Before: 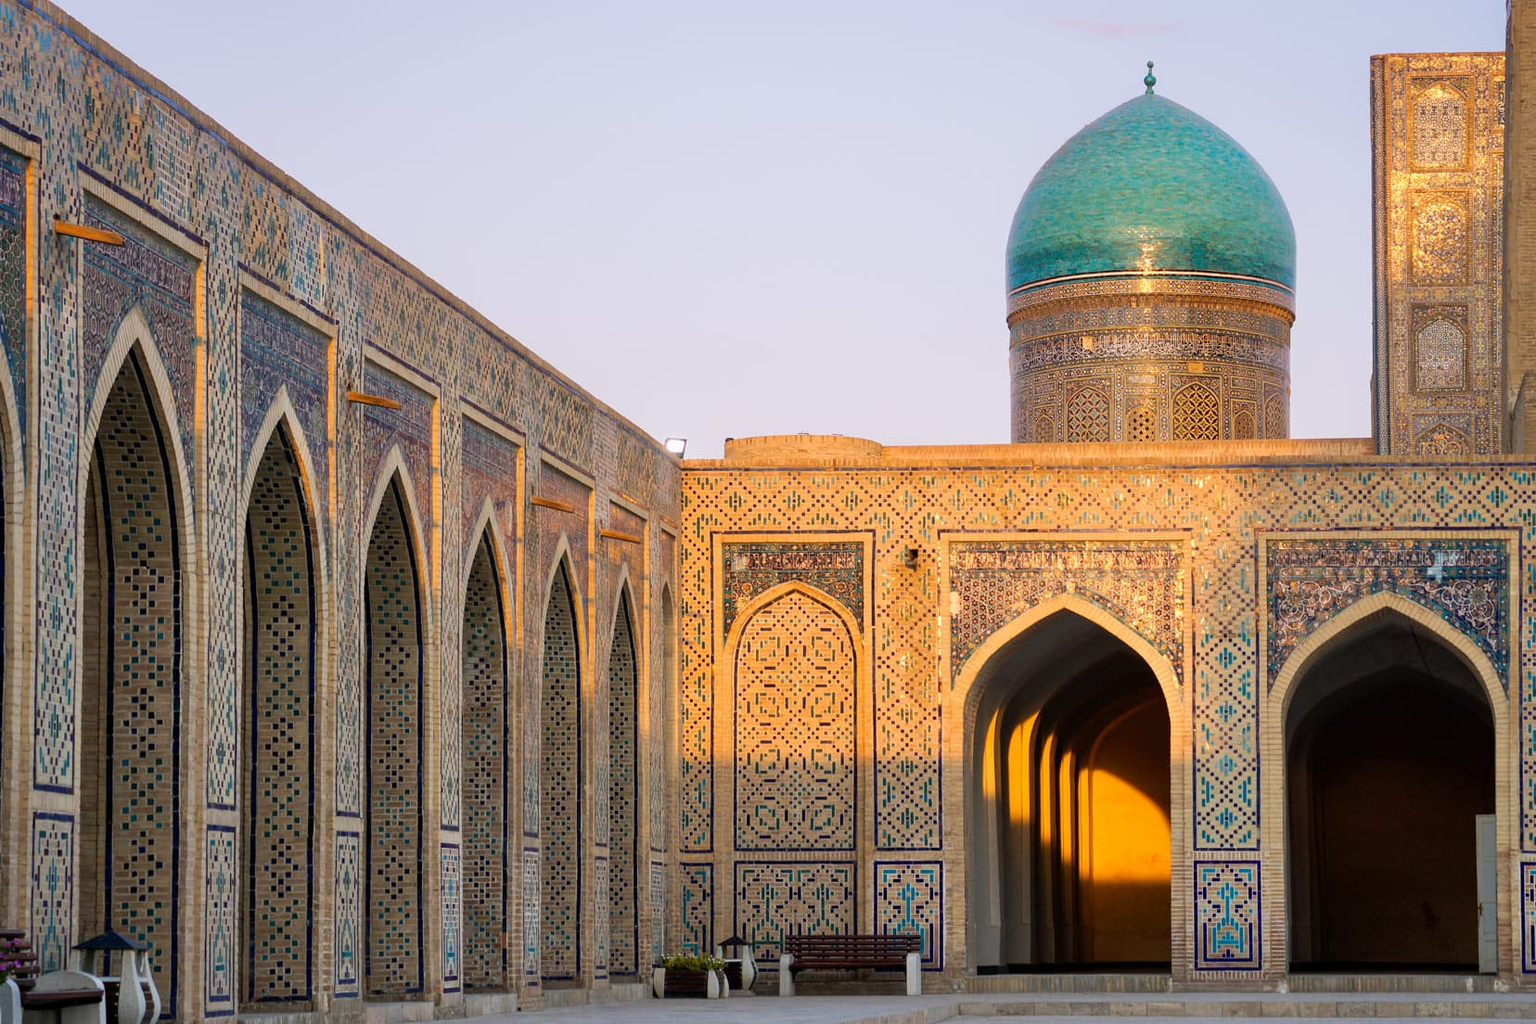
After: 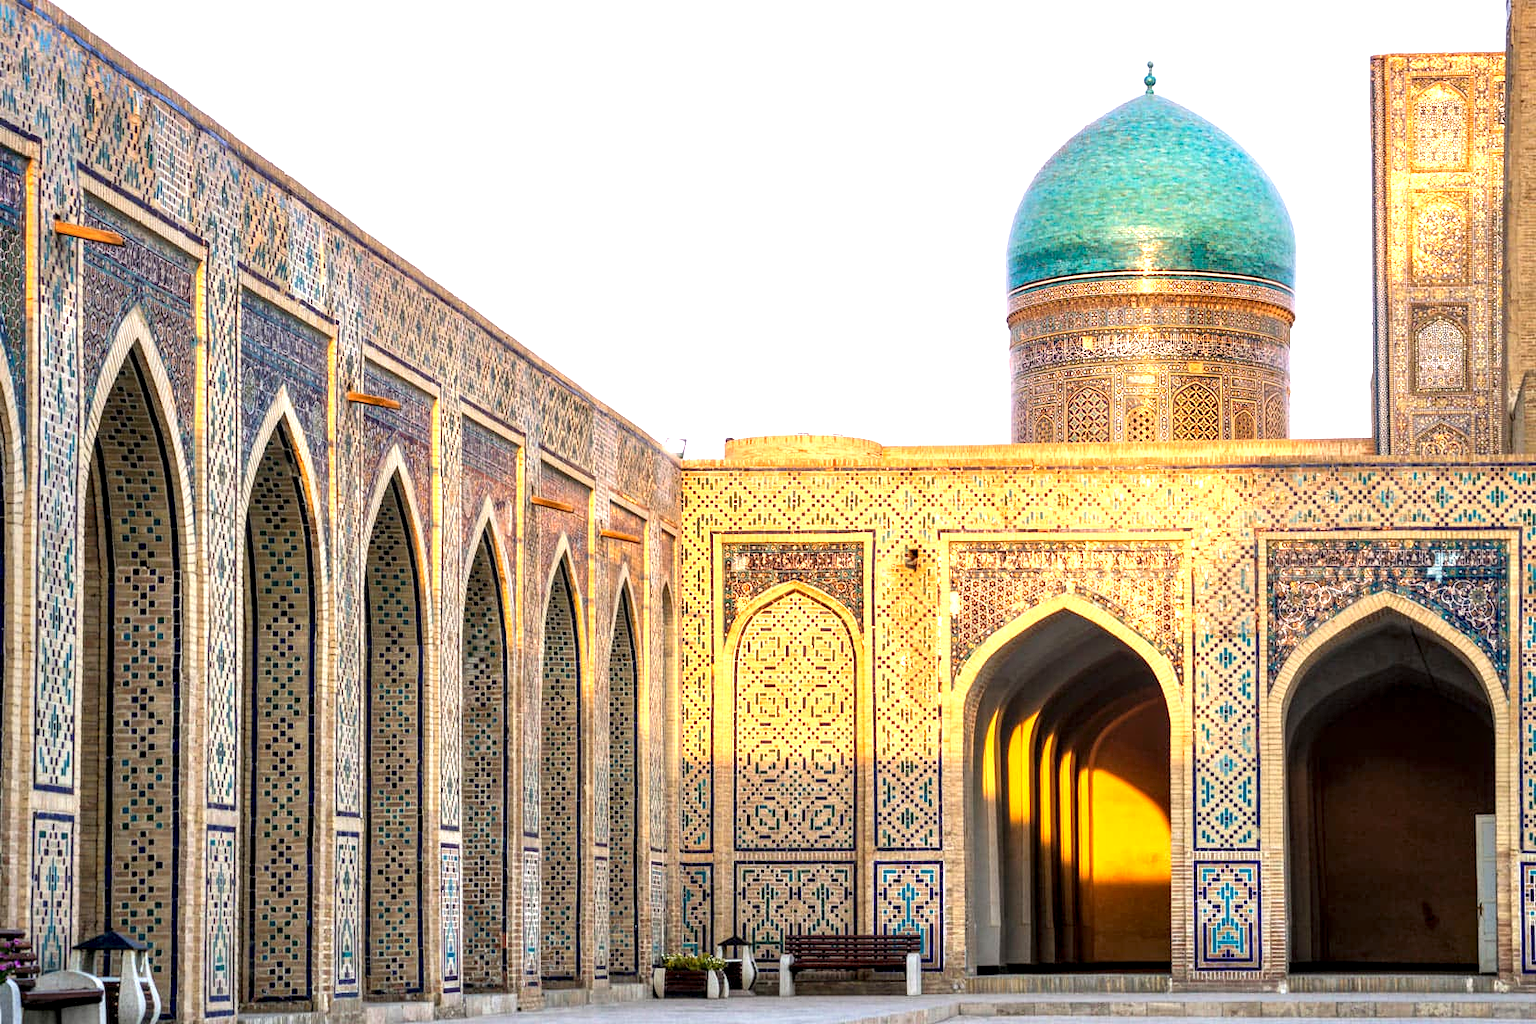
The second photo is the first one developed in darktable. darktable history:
exposure: black level correction 0, exposure 1.1 EV, compensate exposure bias true, compensate highlight preservation false
local contrast: highlights 25%, detail 150%
